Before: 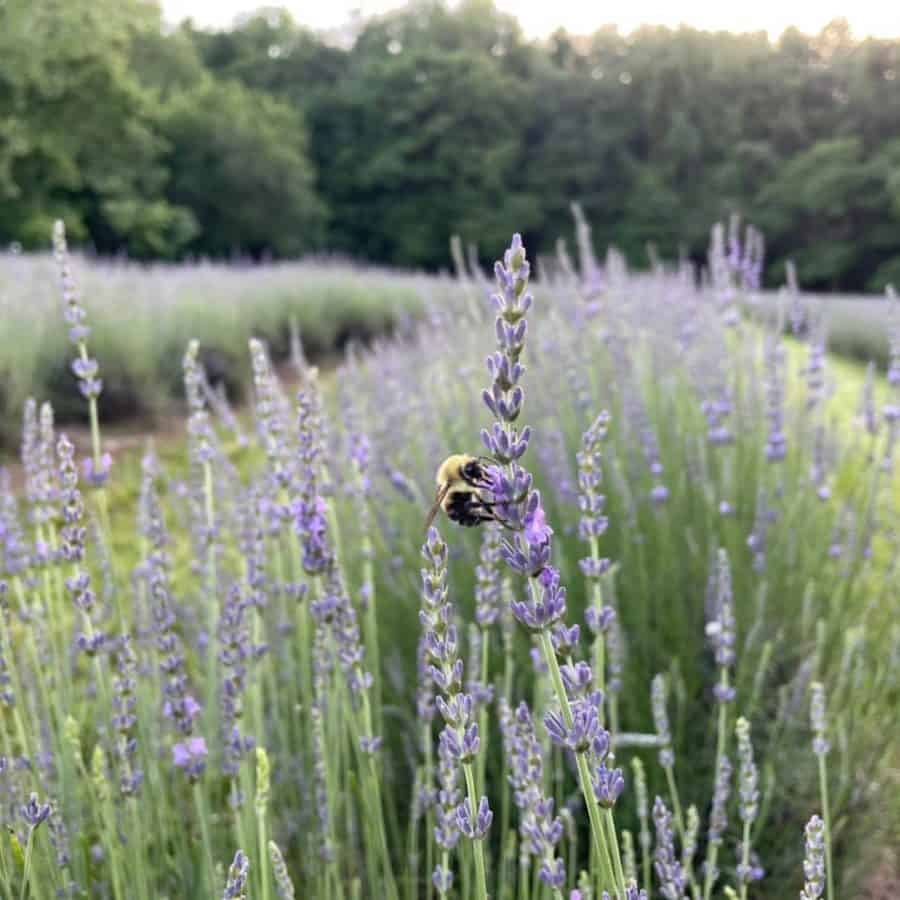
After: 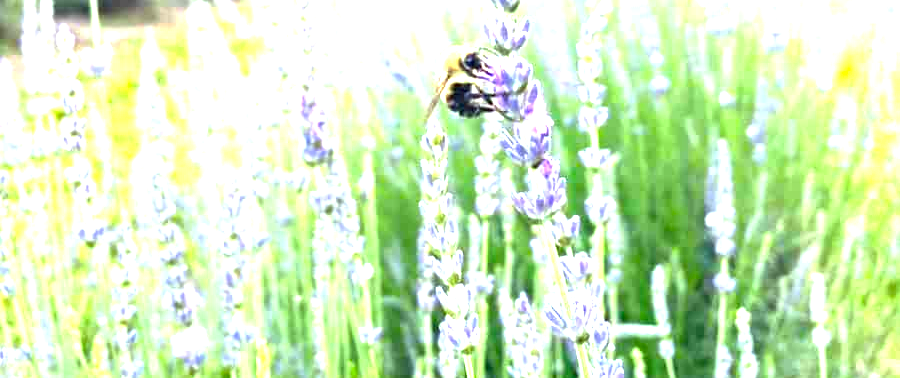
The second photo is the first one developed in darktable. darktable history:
exposure: exposure 2 EV, compensate exposure bias true, compensate highlight preservation false
color correction: highlights a* -7.33, highlights b* 1.26, shadows a* -3.55, saturation 1.4
crop: top 45.551%, bottom 12.262%
local contrast: mode bilateral grid, contrast 20, coarseness 50, detail 120%, midtone range 0.2
